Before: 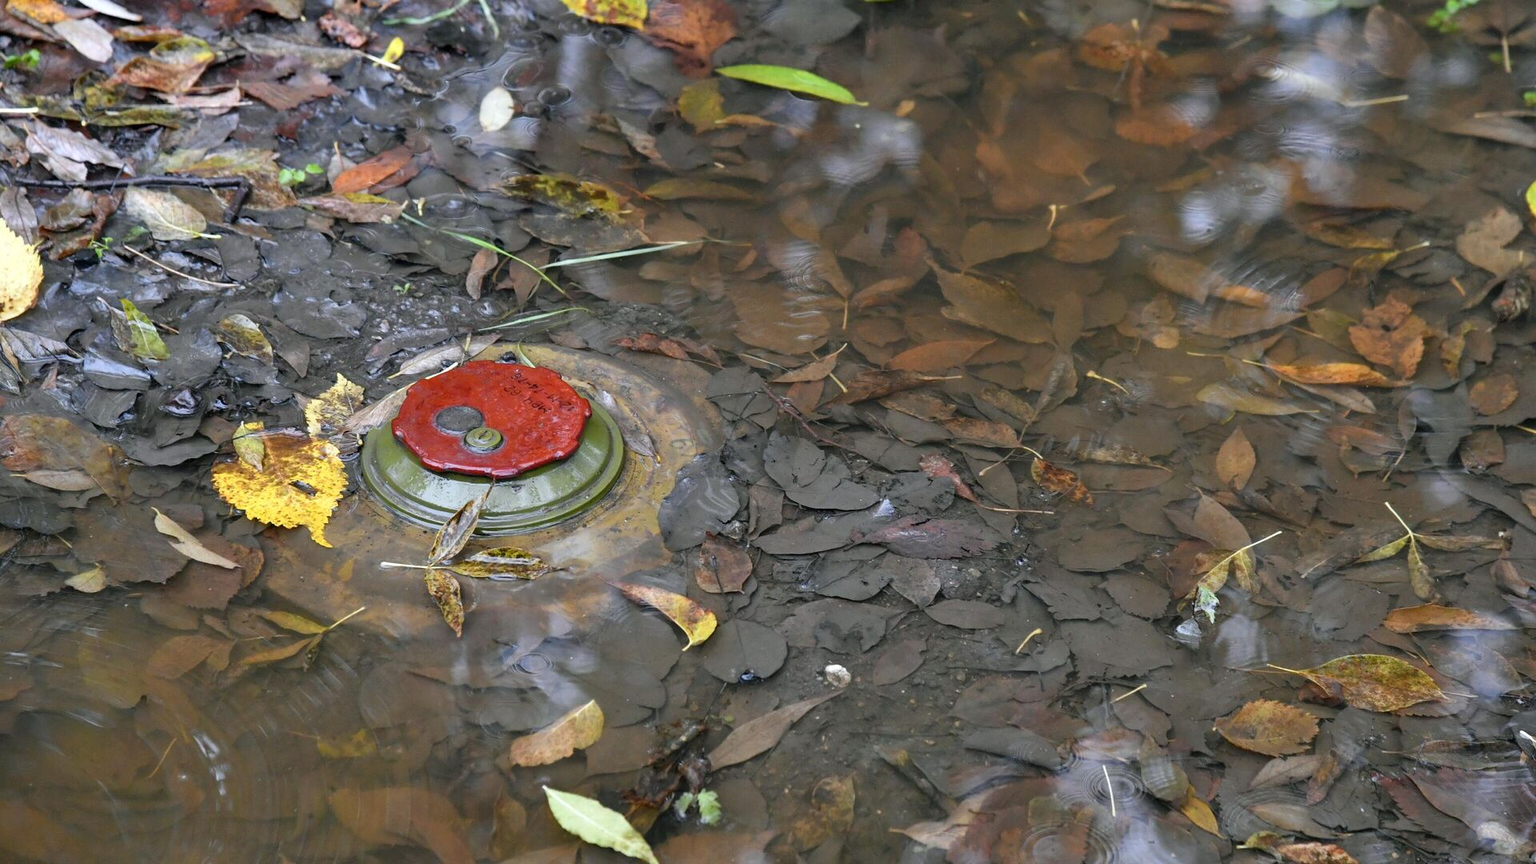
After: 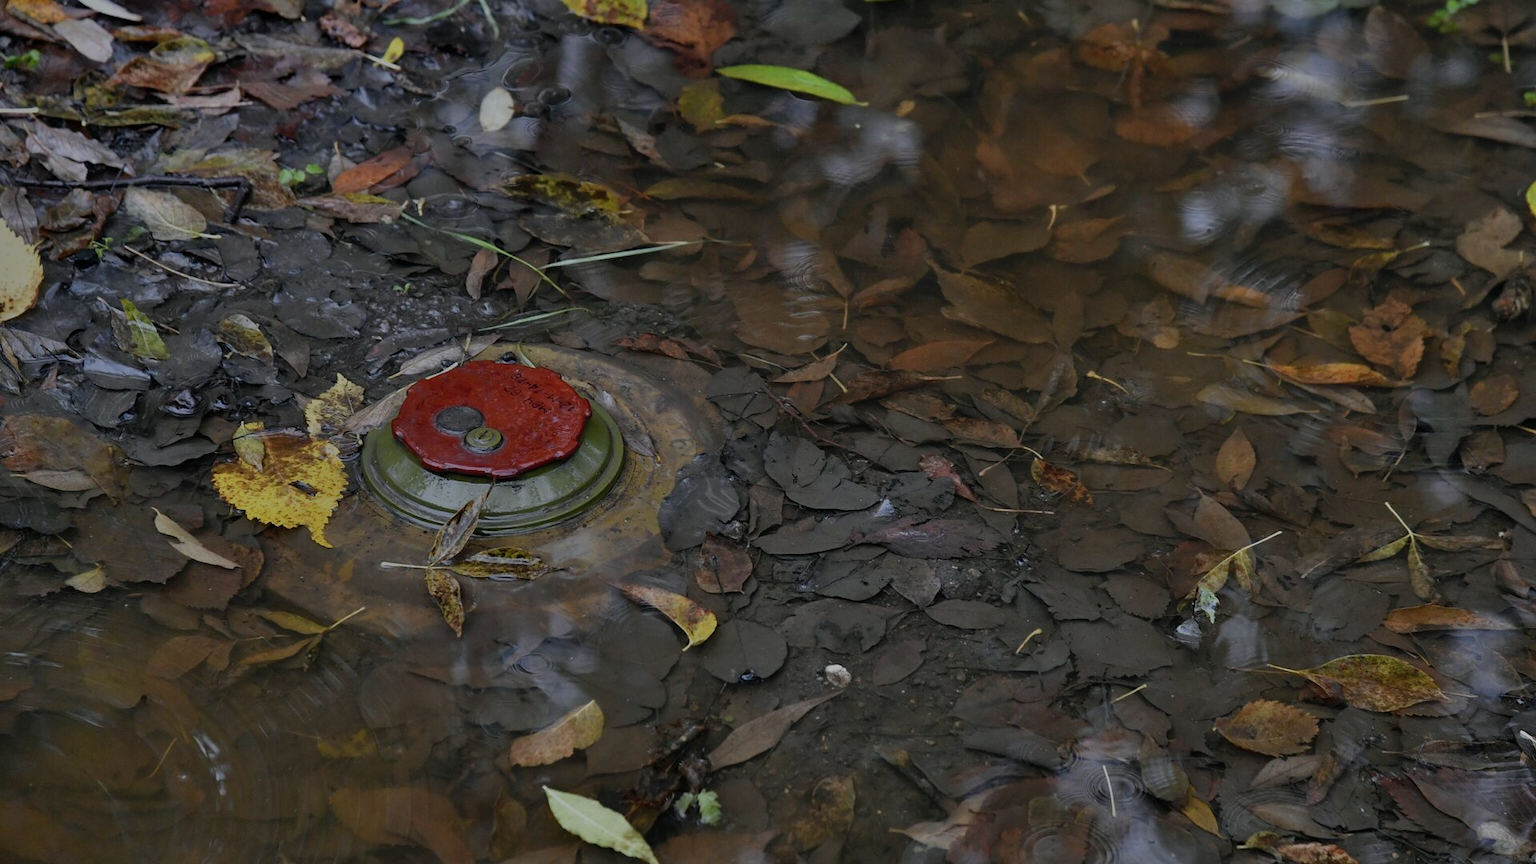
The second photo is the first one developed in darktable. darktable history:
exposure: exposure -2.363 EV, compensate exposure bias true, compensate highlight preservation false
shadows and highlights: low approximation 0.01, soften with gaussian
